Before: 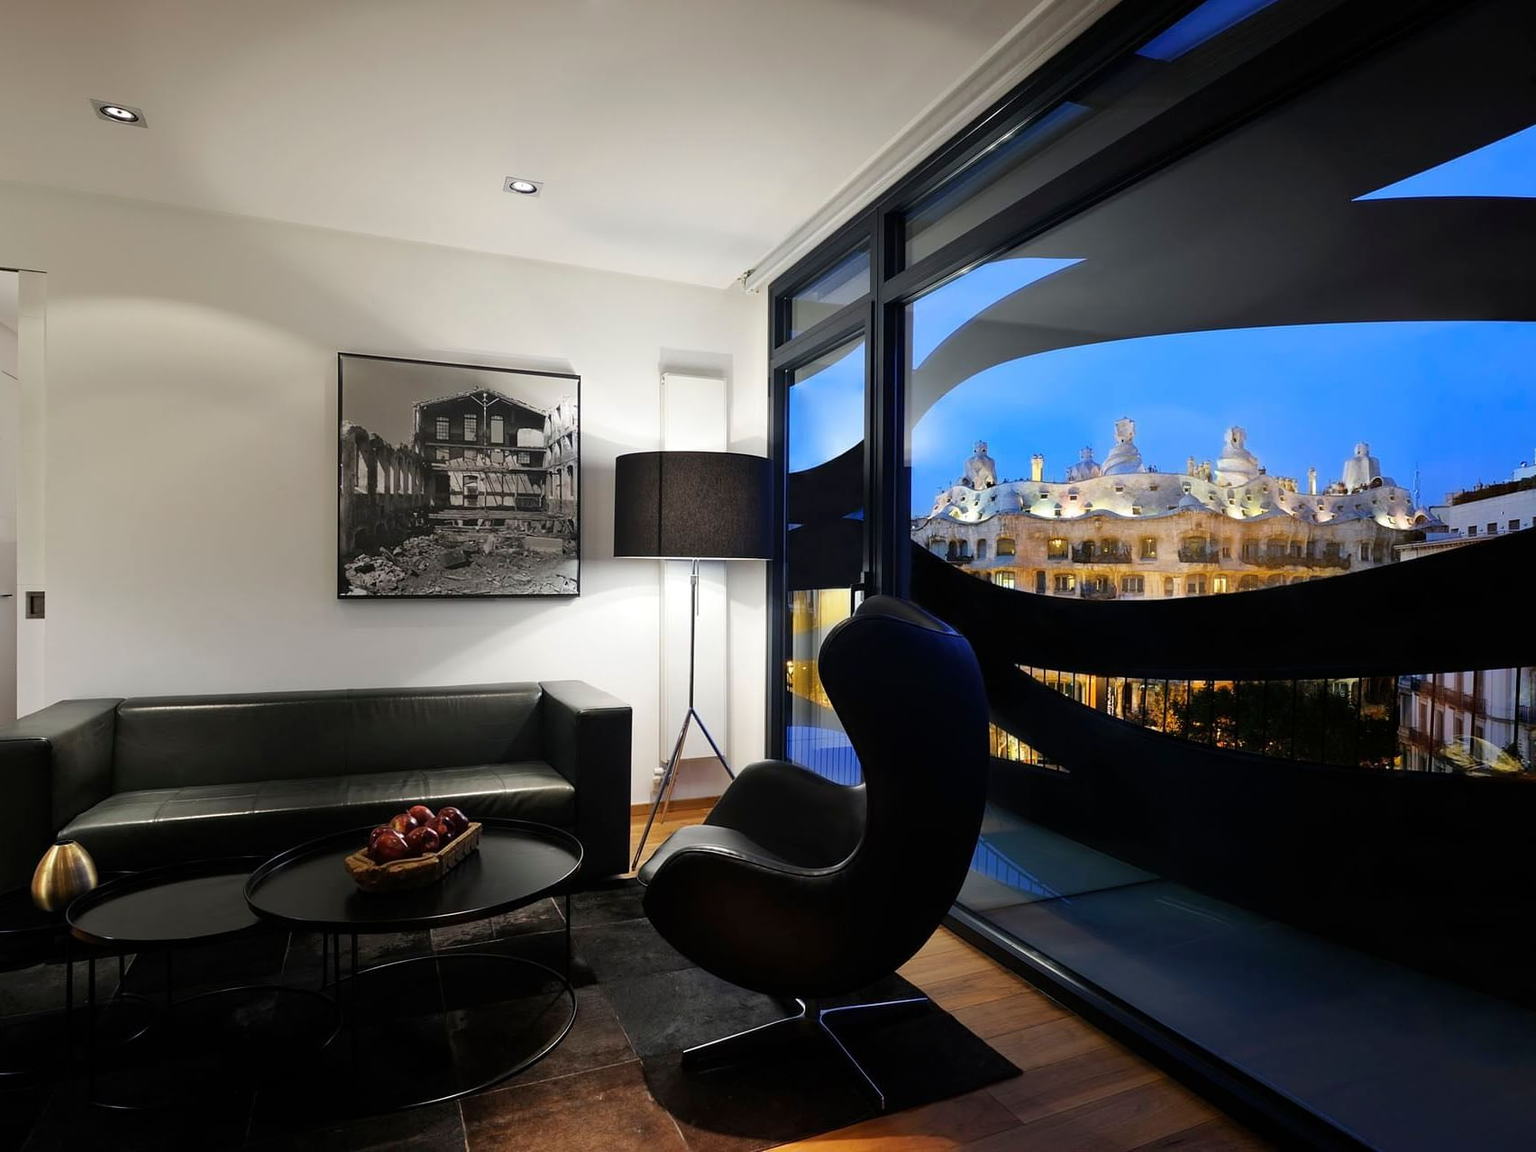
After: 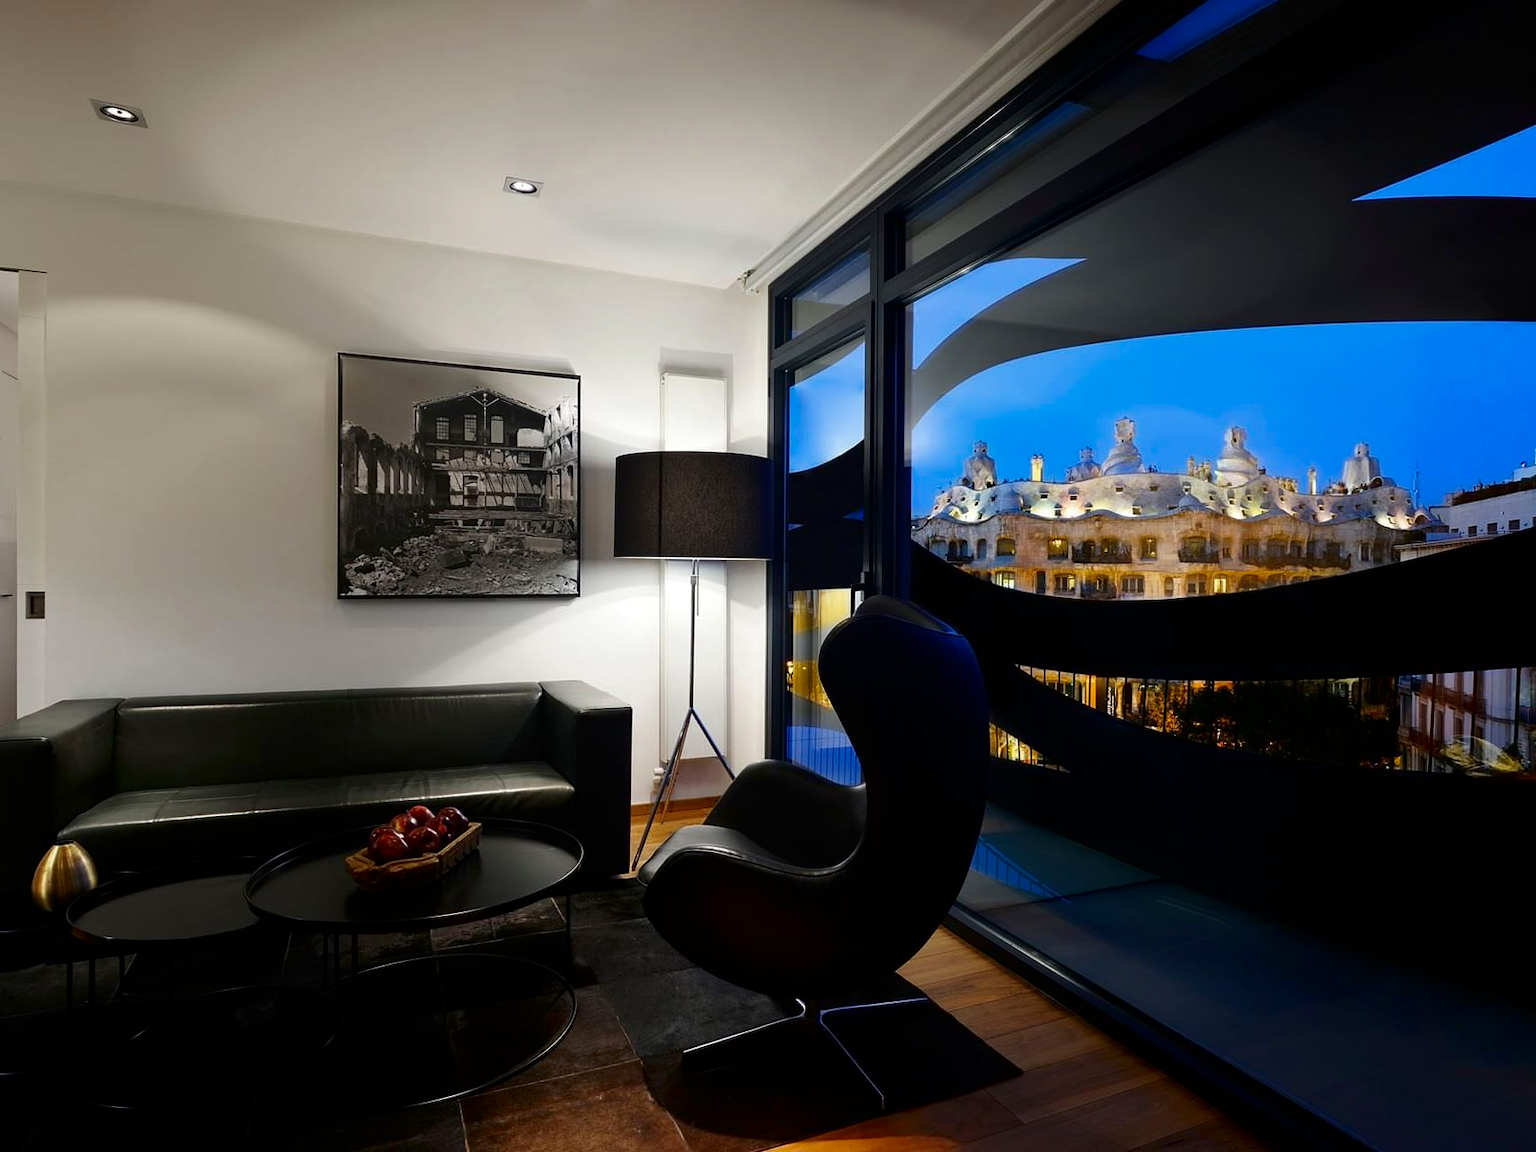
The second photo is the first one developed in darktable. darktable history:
contrast brightness saturation: contrast 0.066, brightness -0.148, saturation 0.106
